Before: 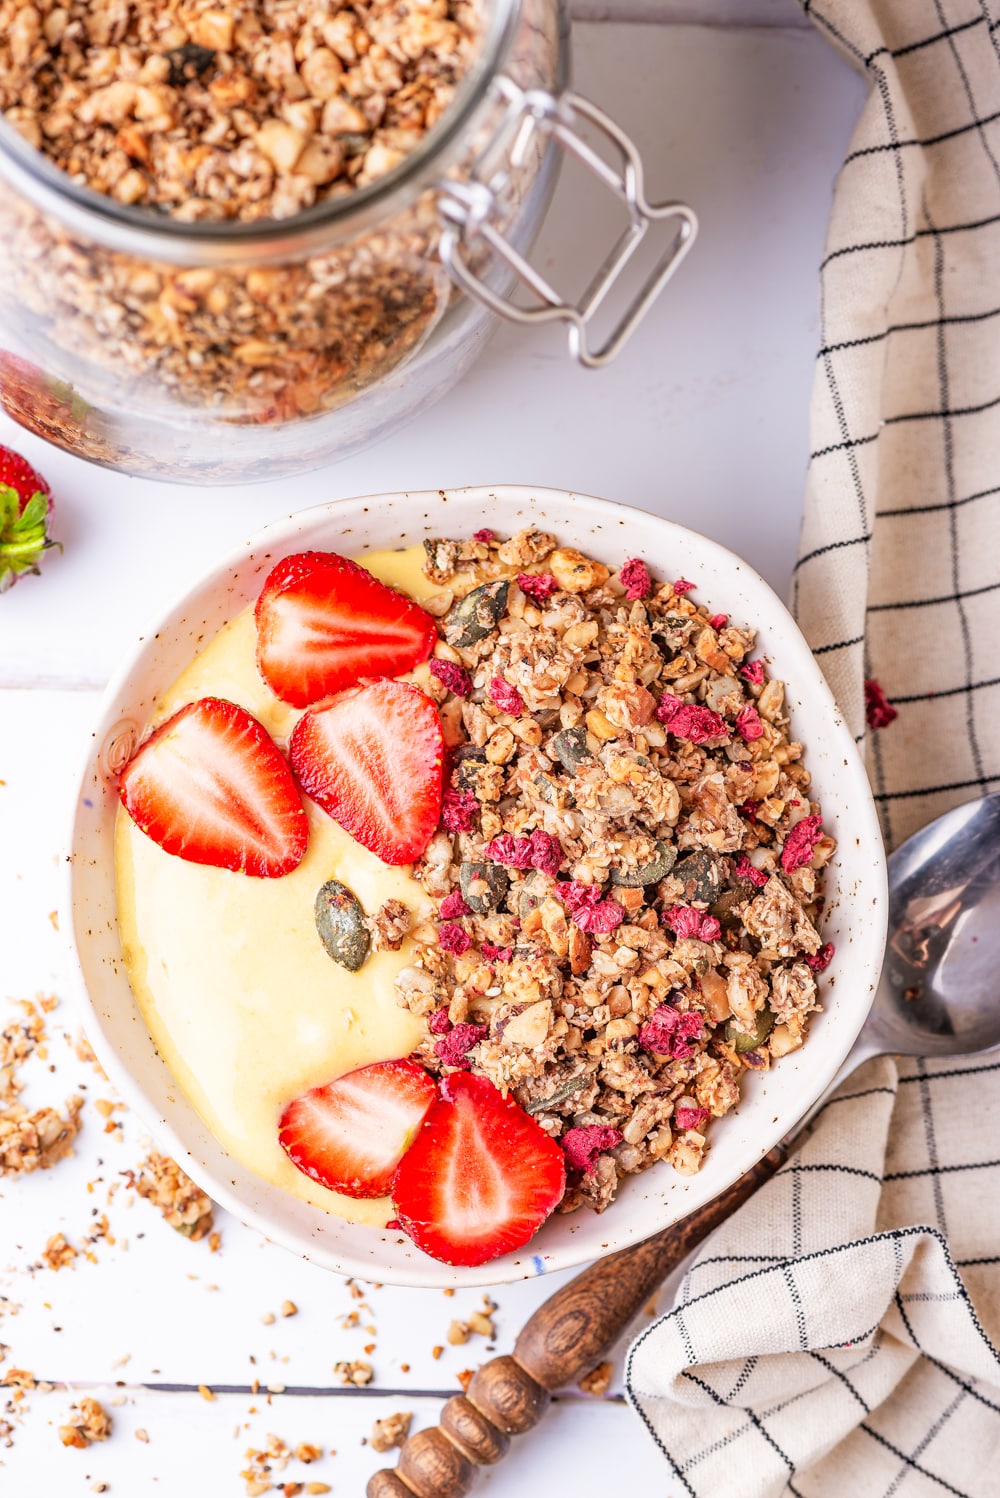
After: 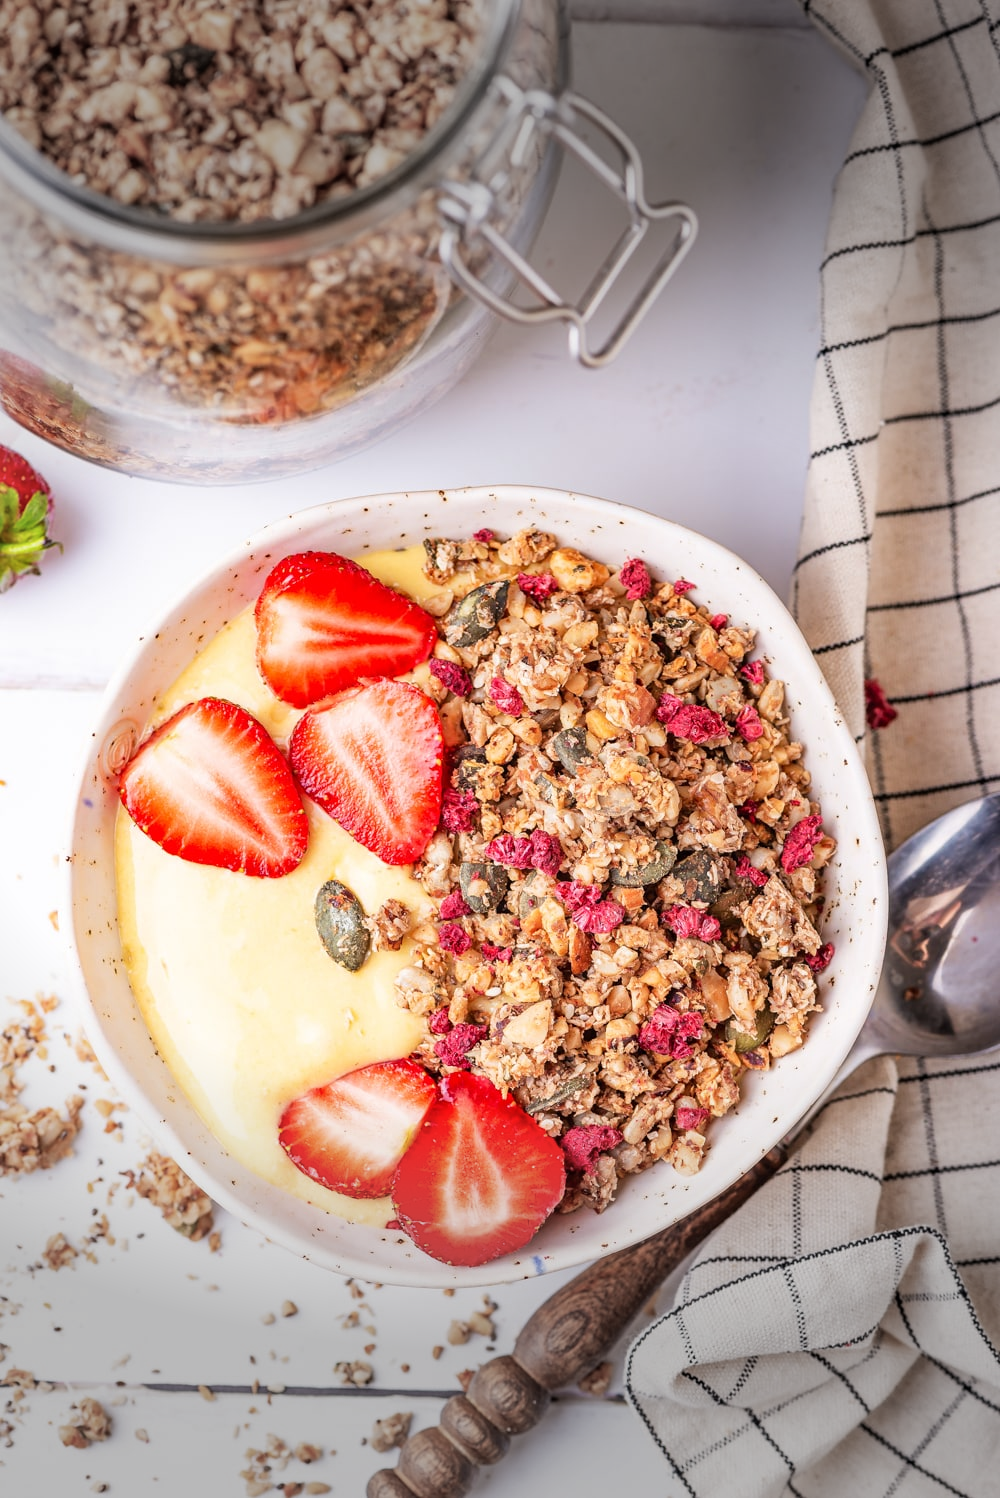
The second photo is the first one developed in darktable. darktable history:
vignetting: fall-off start 70.75%, width/height ratio 1.333
